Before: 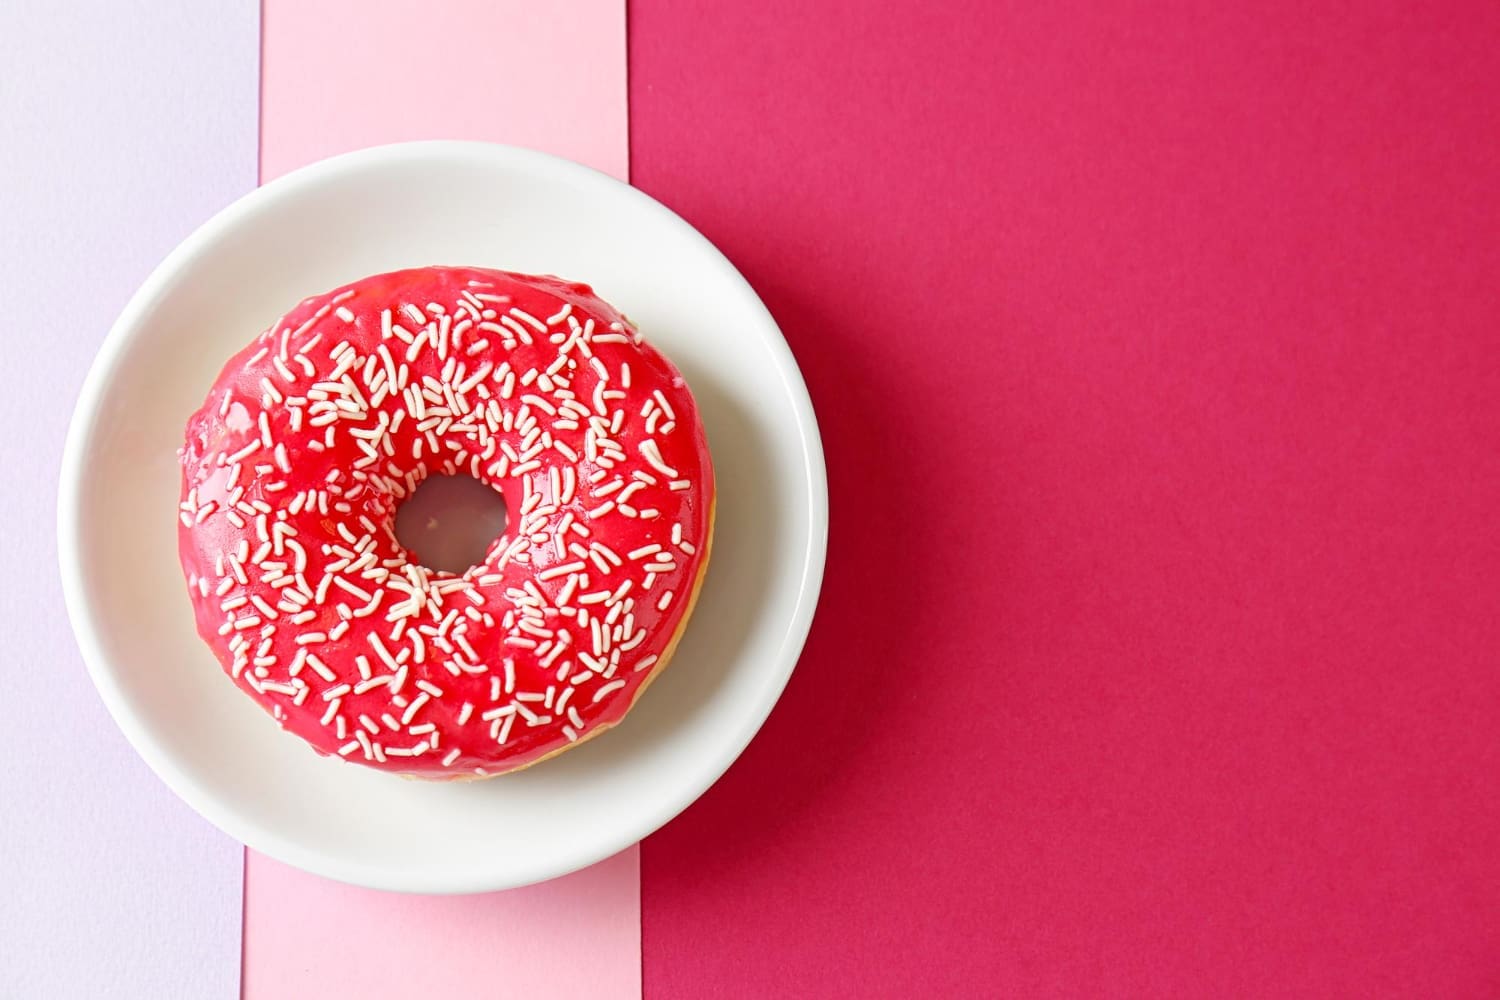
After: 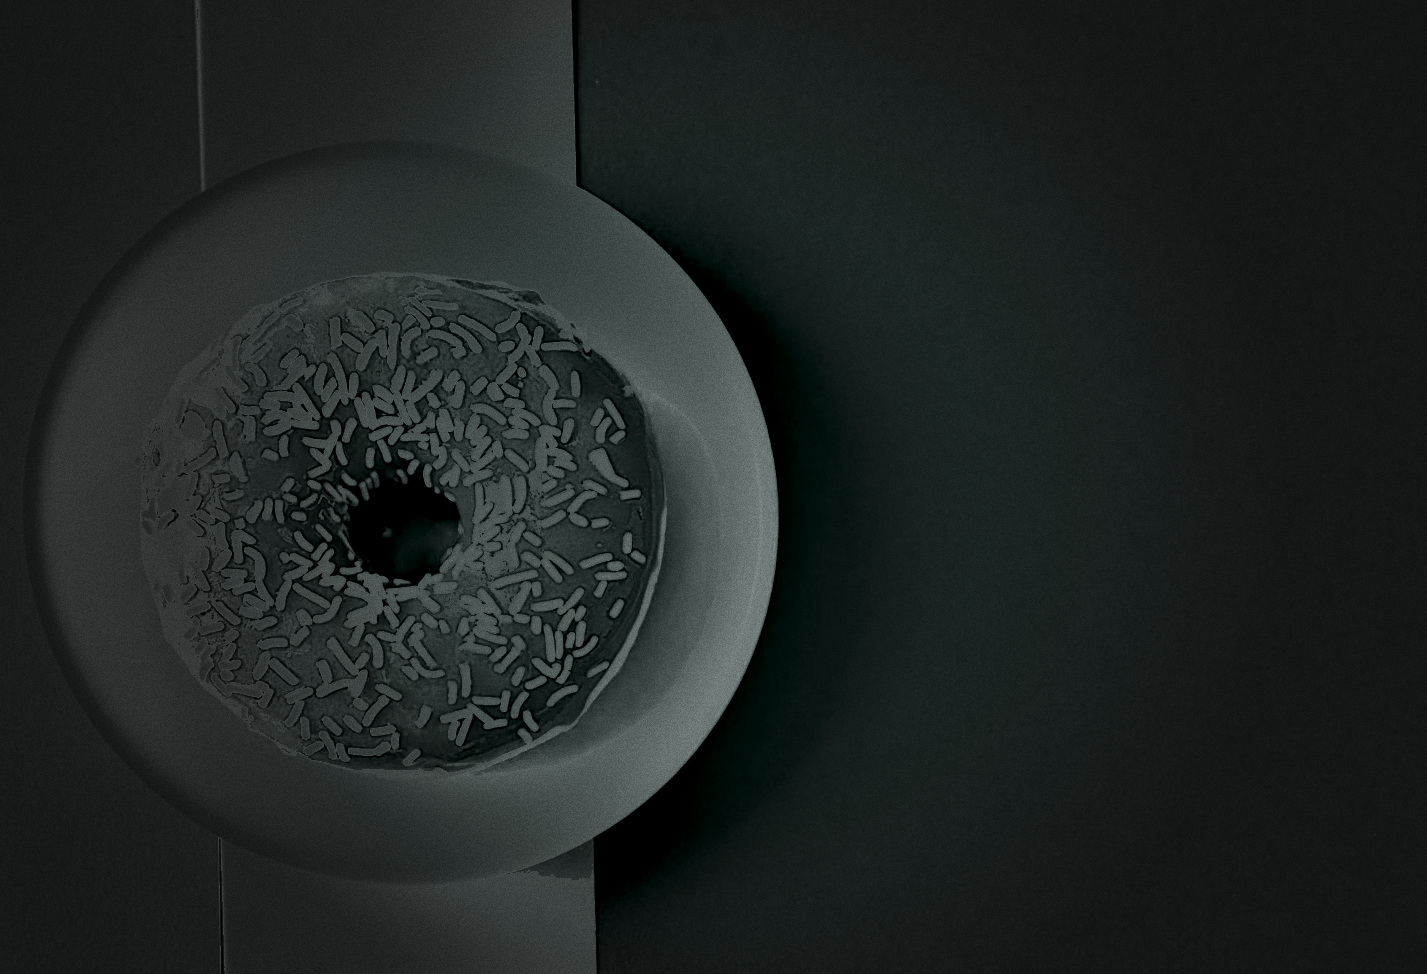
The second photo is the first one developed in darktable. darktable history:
grain: coarseness 0.47 ISO
colorize: hue 90°, saturation 19%, lightness 1.59%, version 1
color zones: curves: ch0 [(0.004, 0.305) (0.261, 0.623) (0.389, 0.399) (0.708, 0.571) (0.947, 0.34)]; ch1 [(0.025, 0.645) (0.229, 0.584) (0.326, 0.551) (0.484, 0.262) (0.757, 0.643)]
tone equalizer: -8 EV -0.75 EV, -7 EV -0.7 EV, -6 EV -0.6 EV, -5 EV -0.4 EV, -3 EV 0.4 EV, -2 EV 0.6 EV, -1 EV 0.7 EV, +0 EV 0.75 EV, edges refinement/feathering 500, mask exposure compensation -1.57 EV, preserve details no
vignetting: fall-off start 40%, fall-off radius 40%
exposure: black level correction 0, exposure 1.1 EV, compensate highlight preservation false
rotate and perspective: rotation 0.074°, lens shift (vertical) 0.096, lens shift (horizontal) -0.041, crop left 0.043, crop right 0.952, crop top 0.024, crop bottom 0.979
shadows and highlights: soften with gaussian
